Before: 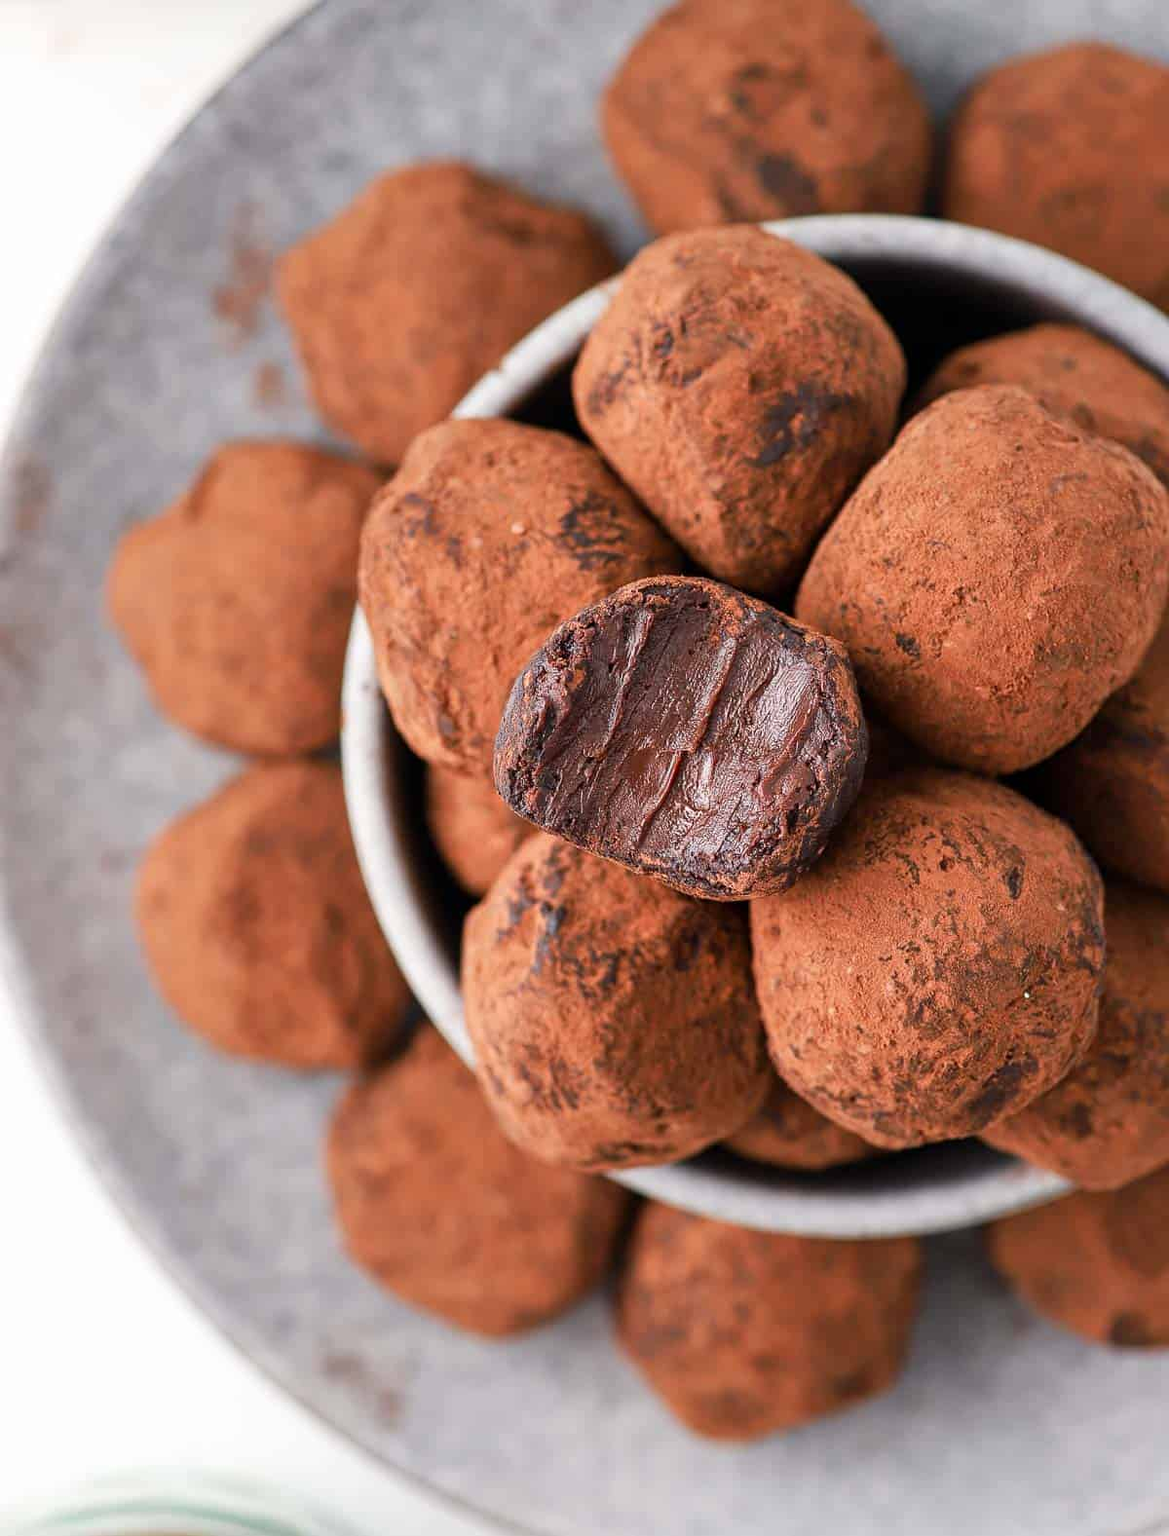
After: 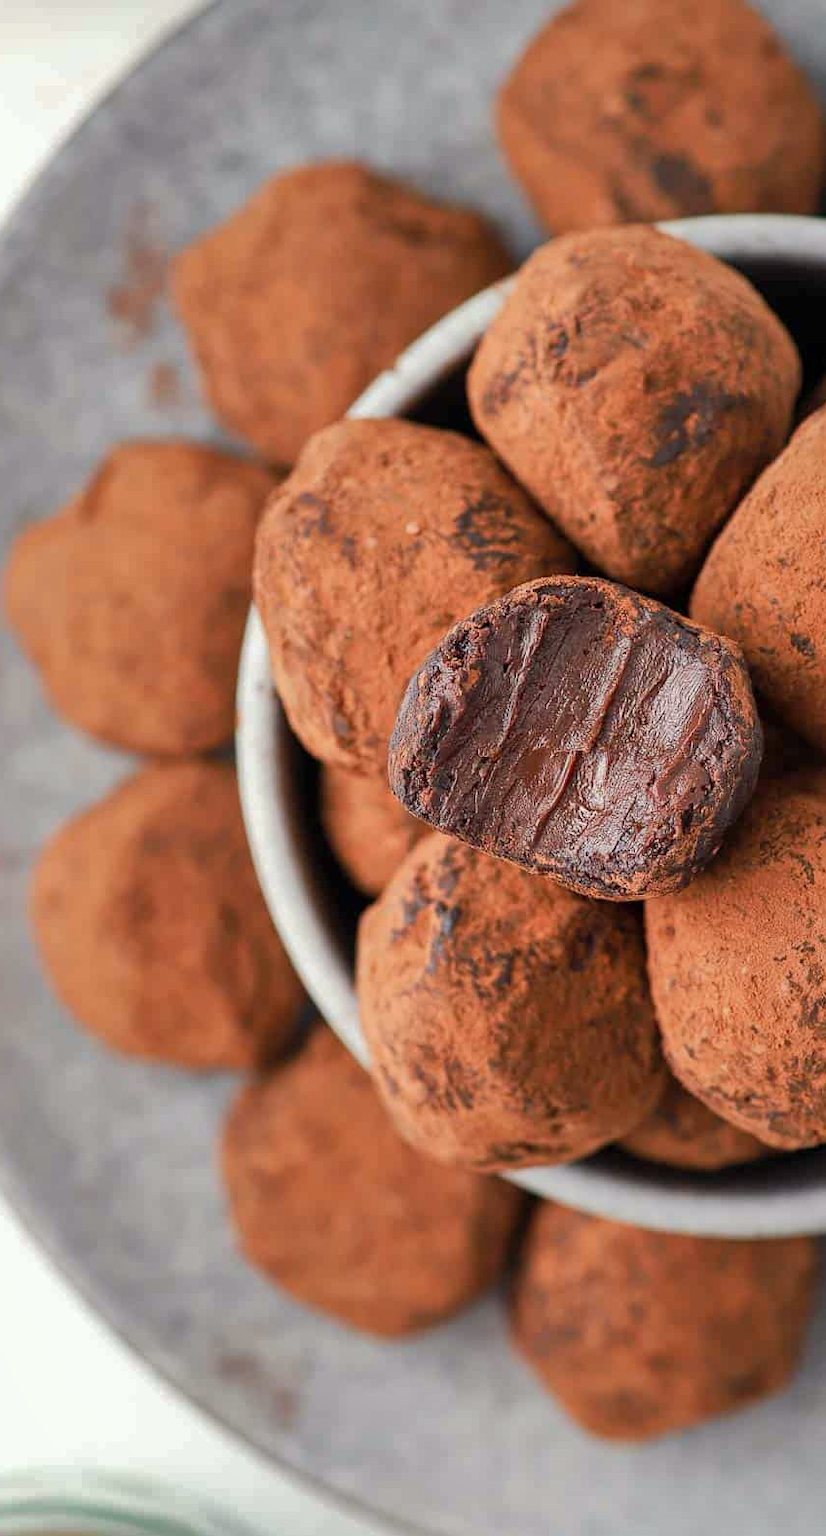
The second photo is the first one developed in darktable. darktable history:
color correction: highlights a* -2.68, highlights b* 2.57
shadows and highlights: shadows 40, highlights -60
crop and rotate: left 9.061%, right 20.142%
